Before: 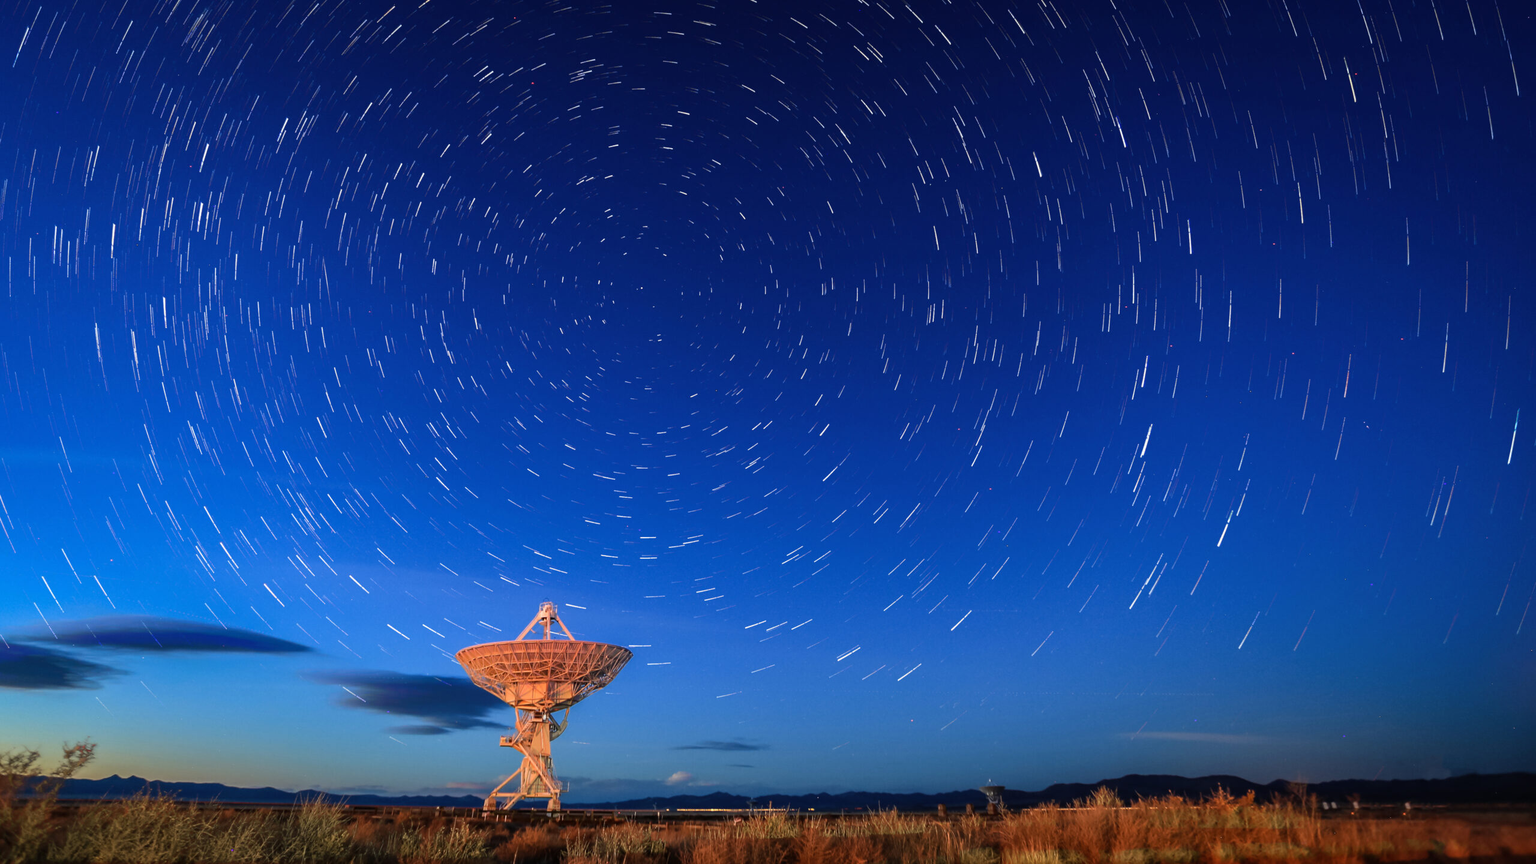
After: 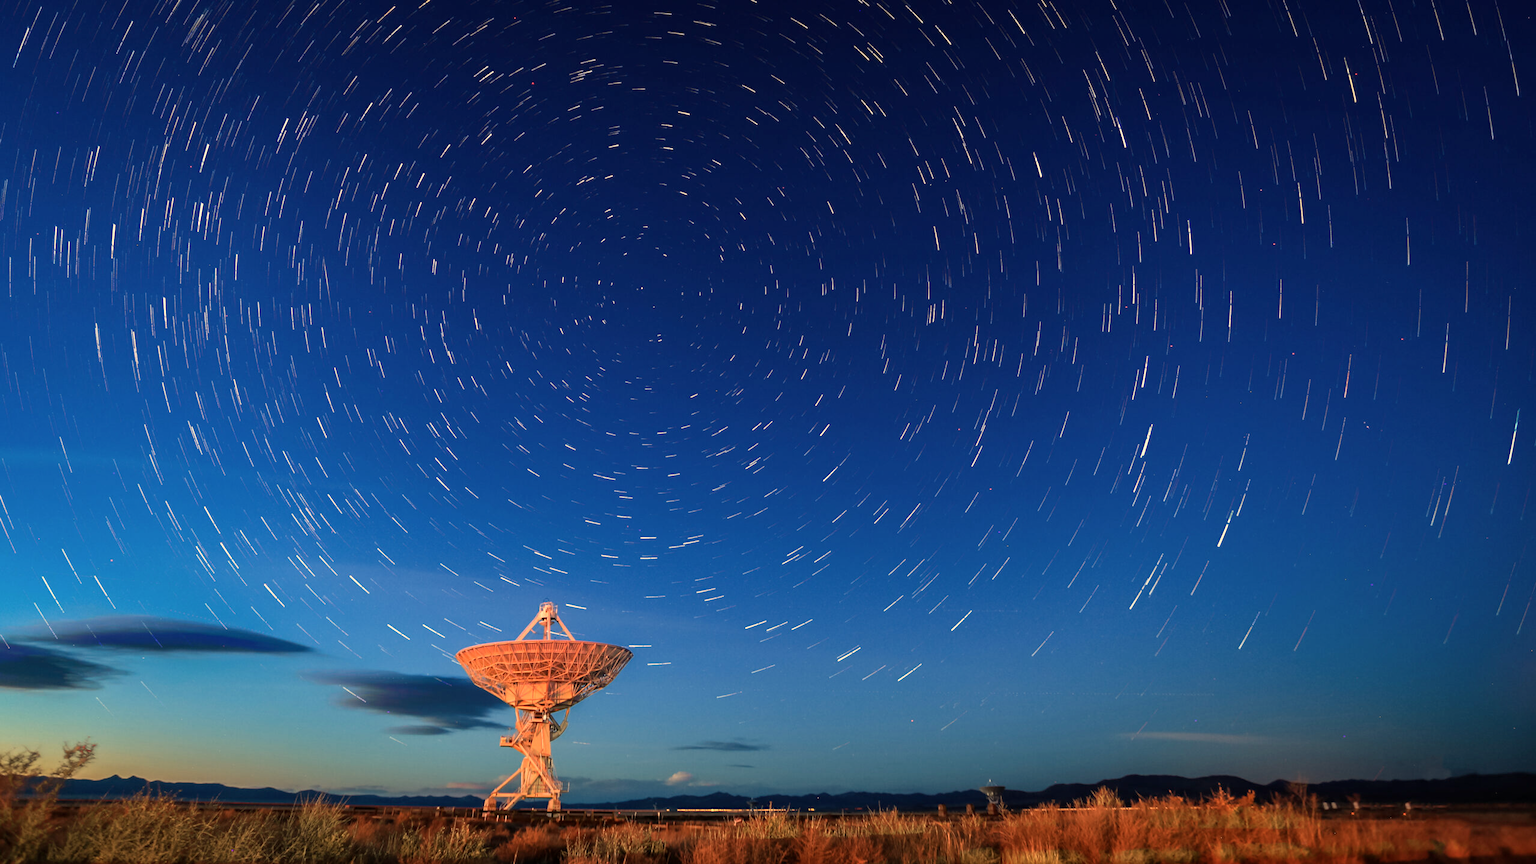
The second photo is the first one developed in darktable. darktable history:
color balance rgb: linear chroma grading › shadows -3%, linear chroma grading › highlights -4%
exposure: black level correction 0.001, exposure 0.14 EV, compensate highlight preservation false
white balance: red 1.138, green 0.996, blue 0.812
